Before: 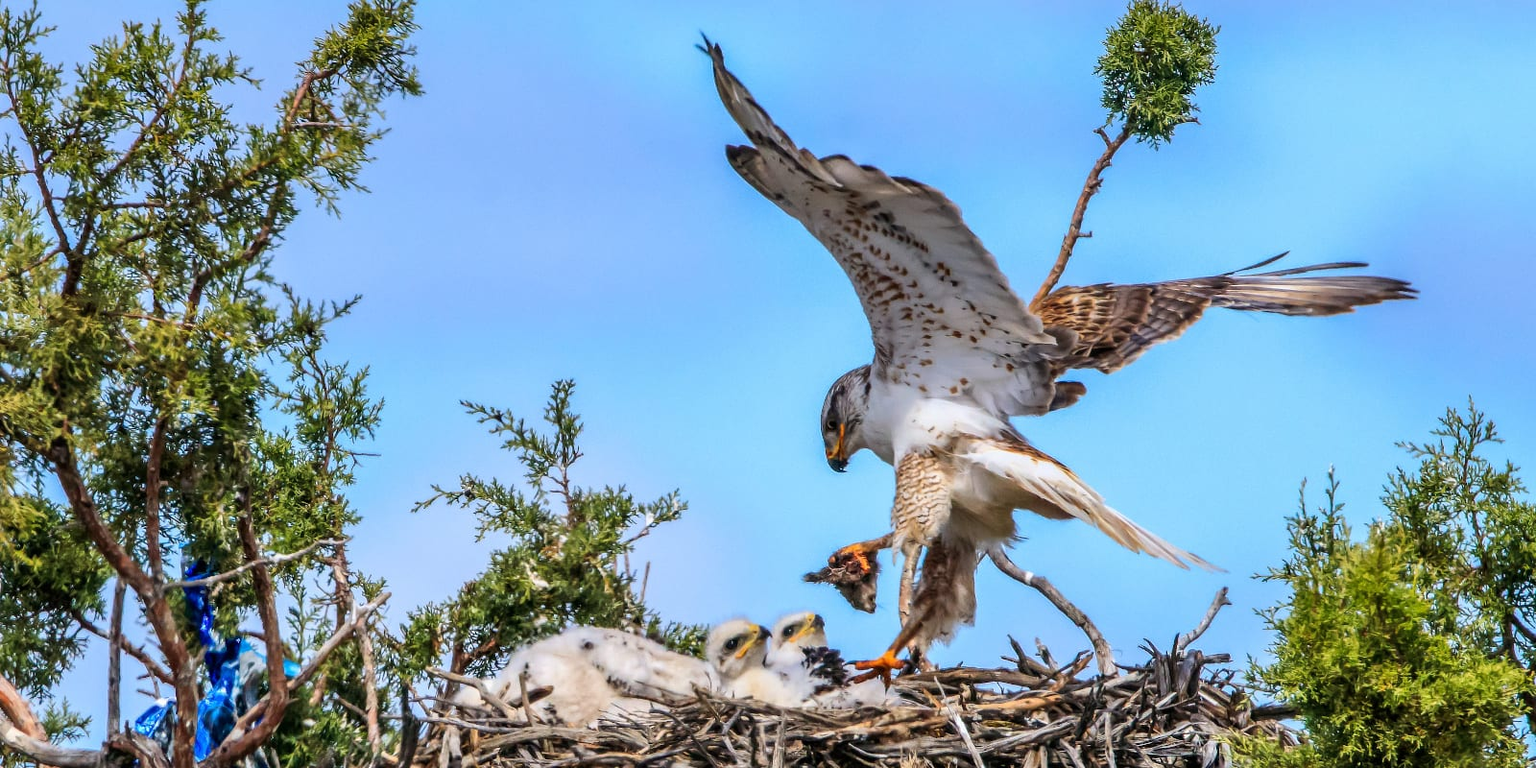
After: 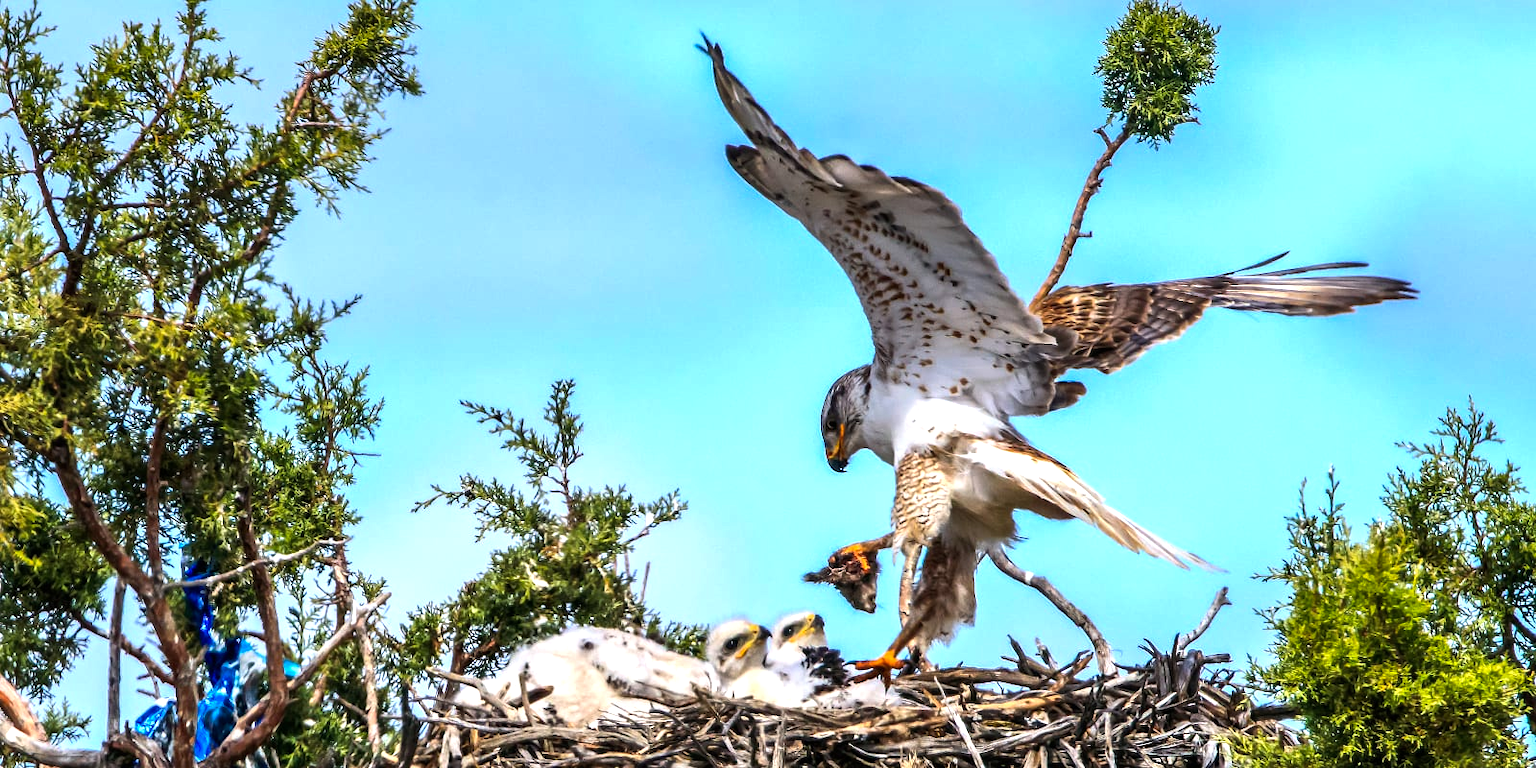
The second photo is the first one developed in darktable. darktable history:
color balance rgb: highlights gain › luminance 10.049%, linear chroma grading › global chroma 9.955%, perceptual saturation grading › global saturation 0.91%, perceptual brilliance grading › highlights 16.287%, perceptual brilliance grading › shadows -14.627%
